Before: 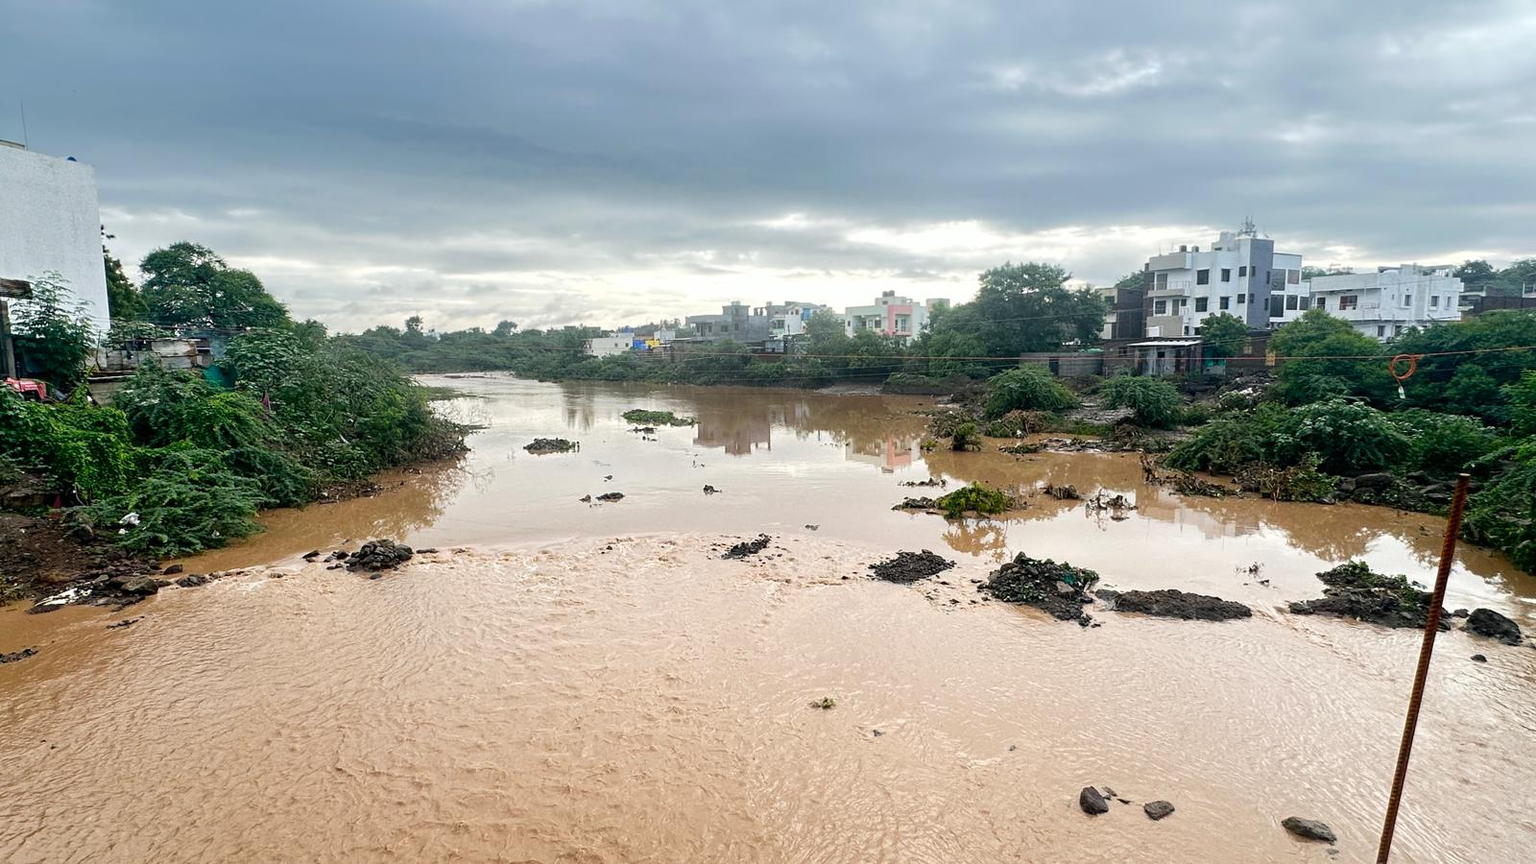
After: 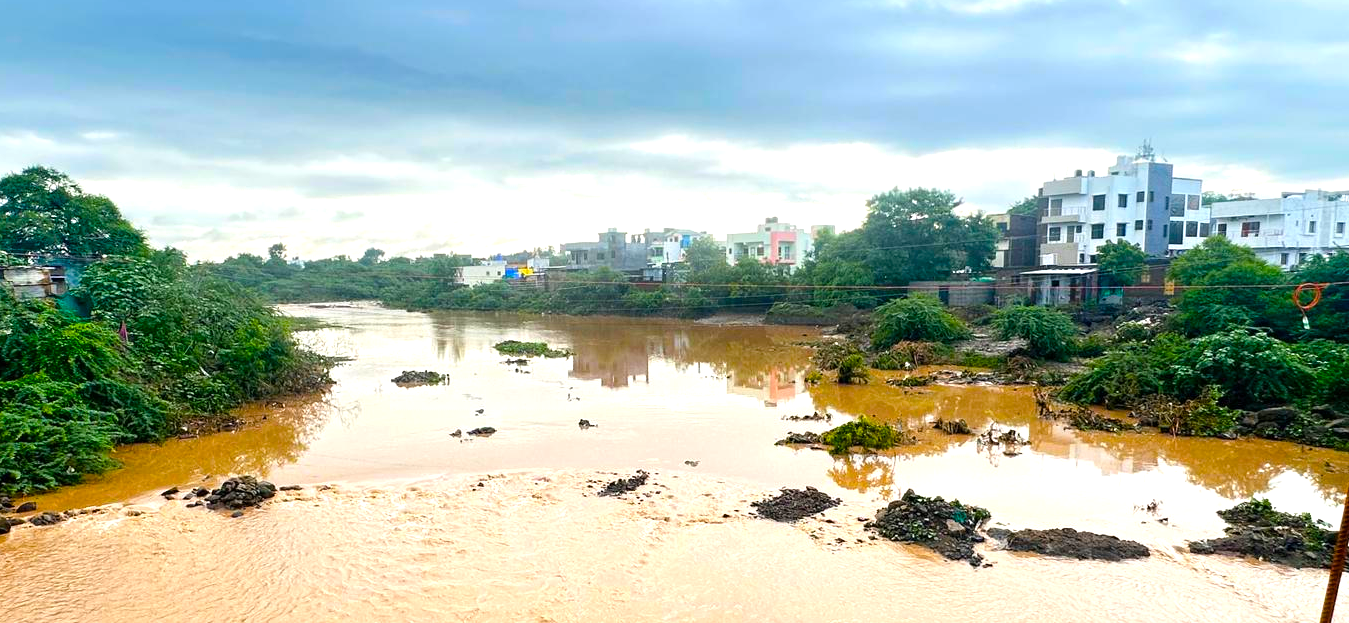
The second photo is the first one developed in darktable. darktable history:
crop and rotate: left 9.657%, top 9.636%, right 6.003%, bottom 21.131%
exposure: exposure 0.571 EV, compensate highlight preservation false
color balance rgb: linear chroma grading › shadows 10.216%, linear chroma grading › highlights 9.62%, linear chroma grading › global chroma 15.342%, linear chroma grading › mid-tones 14.559%, perceptual saturation grading › global saturation 25.543%, global vibrance 20%
